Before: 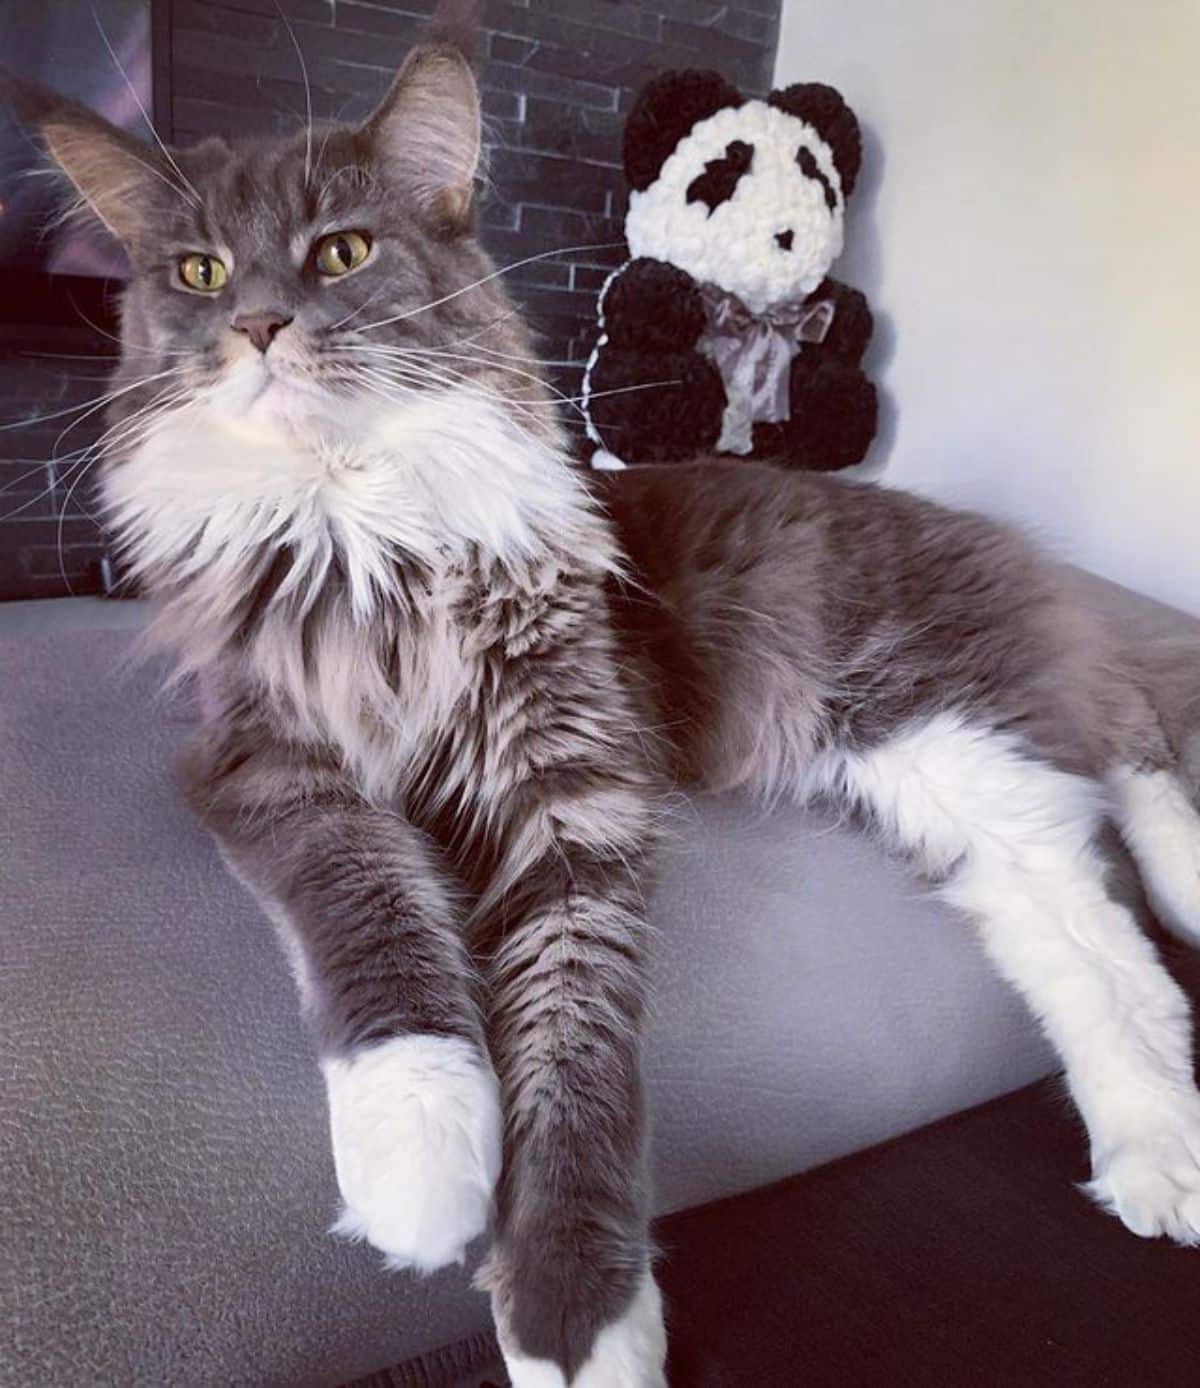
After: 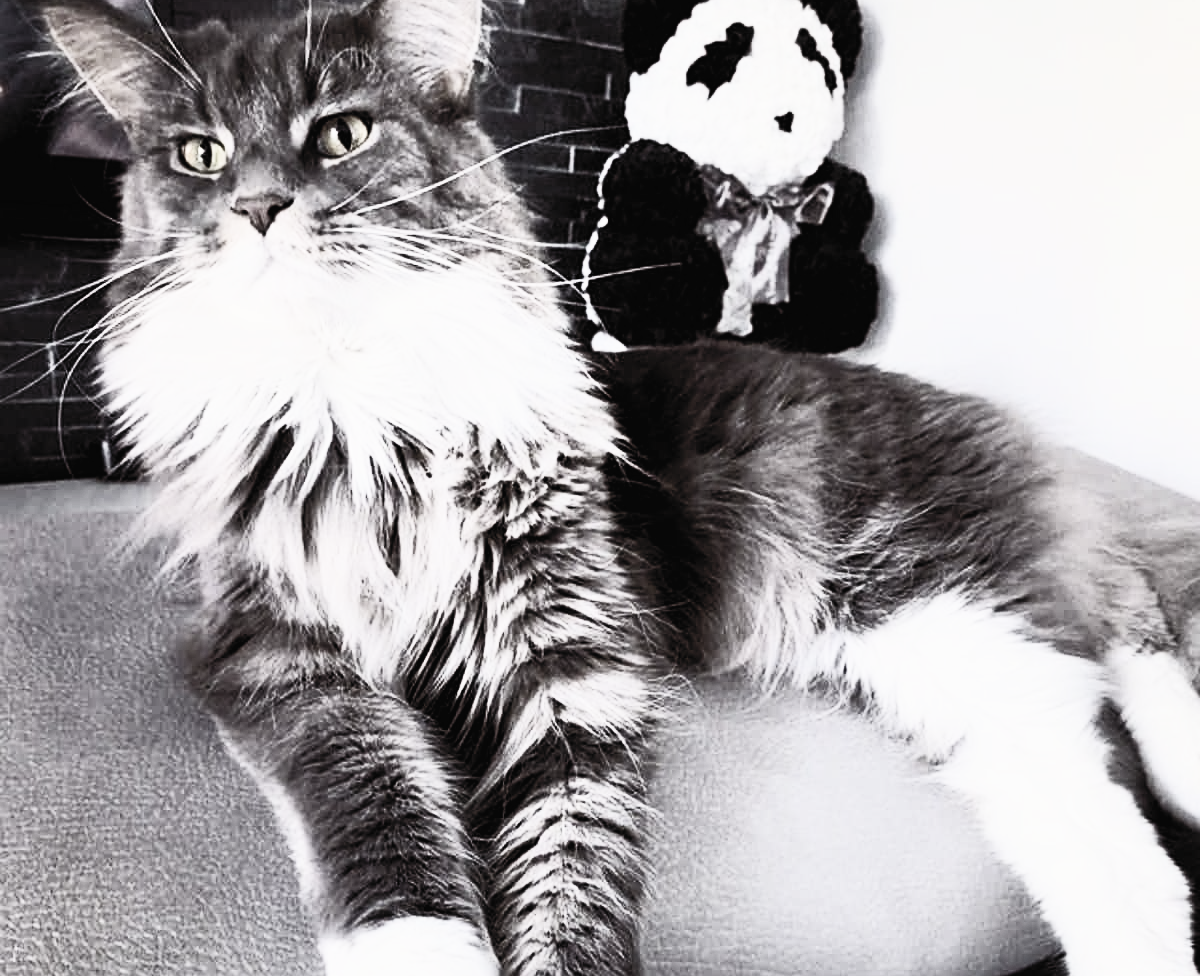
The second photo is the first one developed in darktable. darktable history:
crop and rotate: top 8.544%, bottom 21.095%
sharpen: amount 0.216
contrast brightness saturation: contrast 0.568, brightness 0.567, saturation -0.345
filmic rgb: black relative exposure -5.15 EV, white relative exposure 3.96 EV, hardness 2.88, contrast 1.298, highlights saturation mix -31.39%, add noise in highlights 0.001, preserve chrominance no, color science v4 (2020), iterations of high-quality reconstruction 0
